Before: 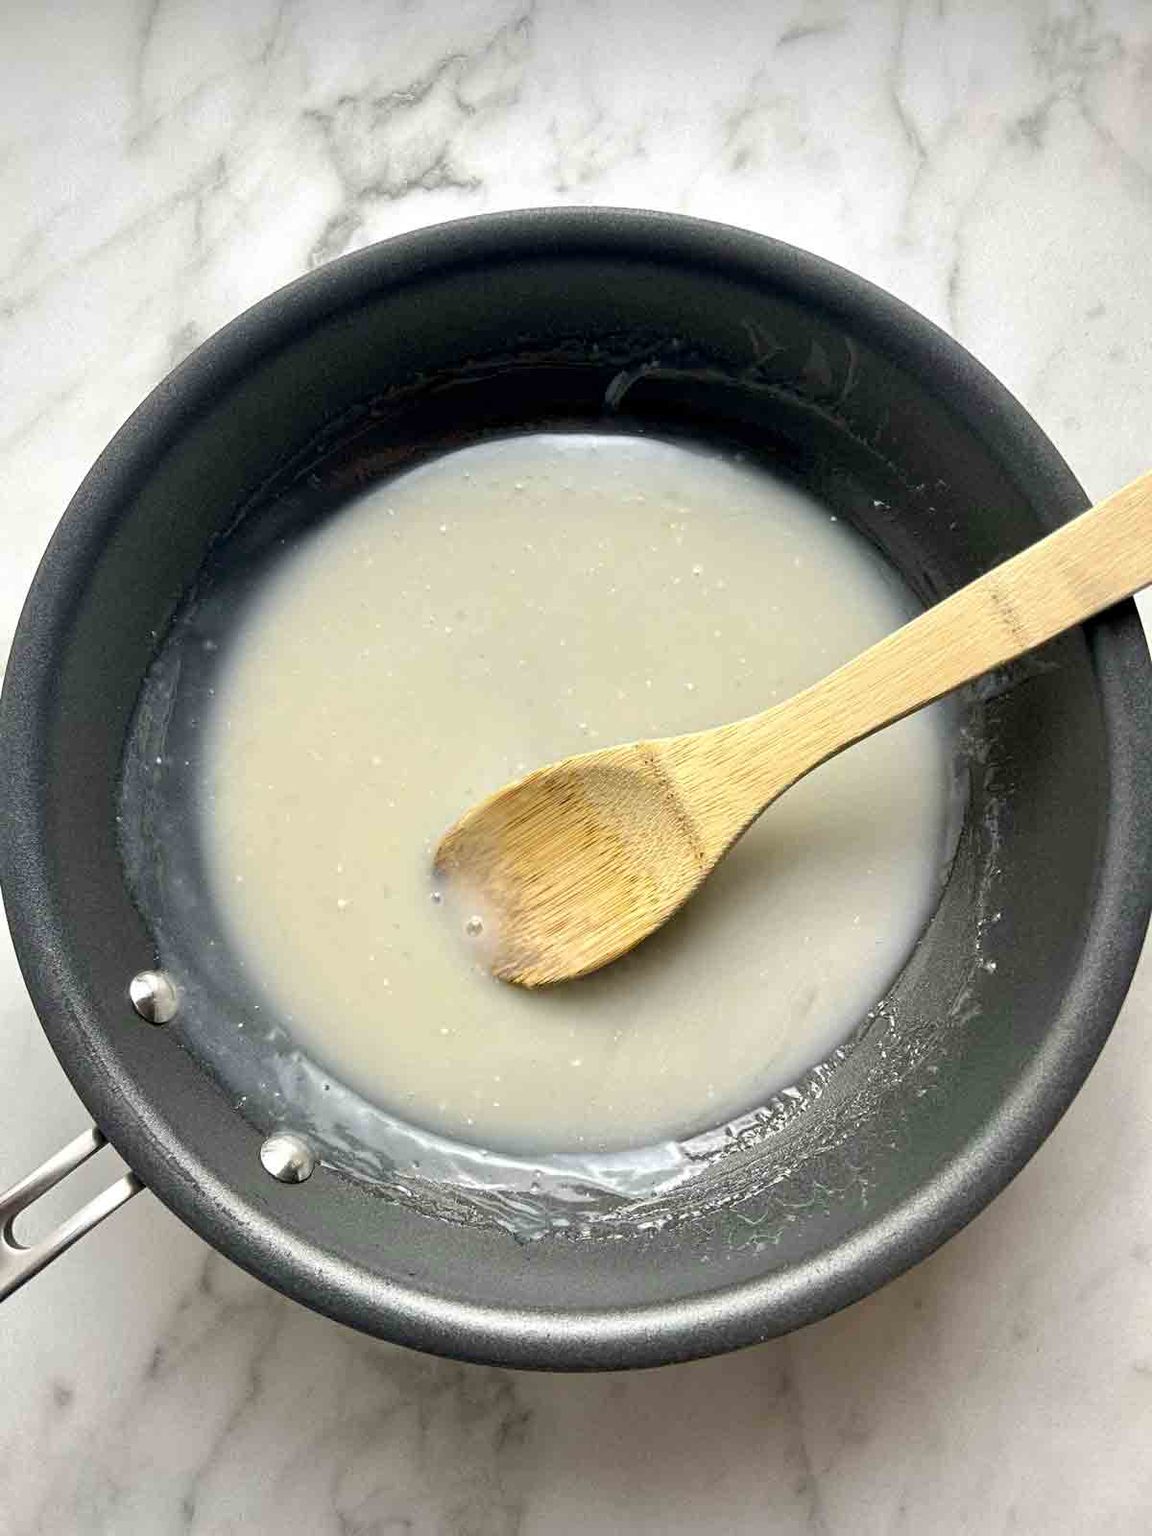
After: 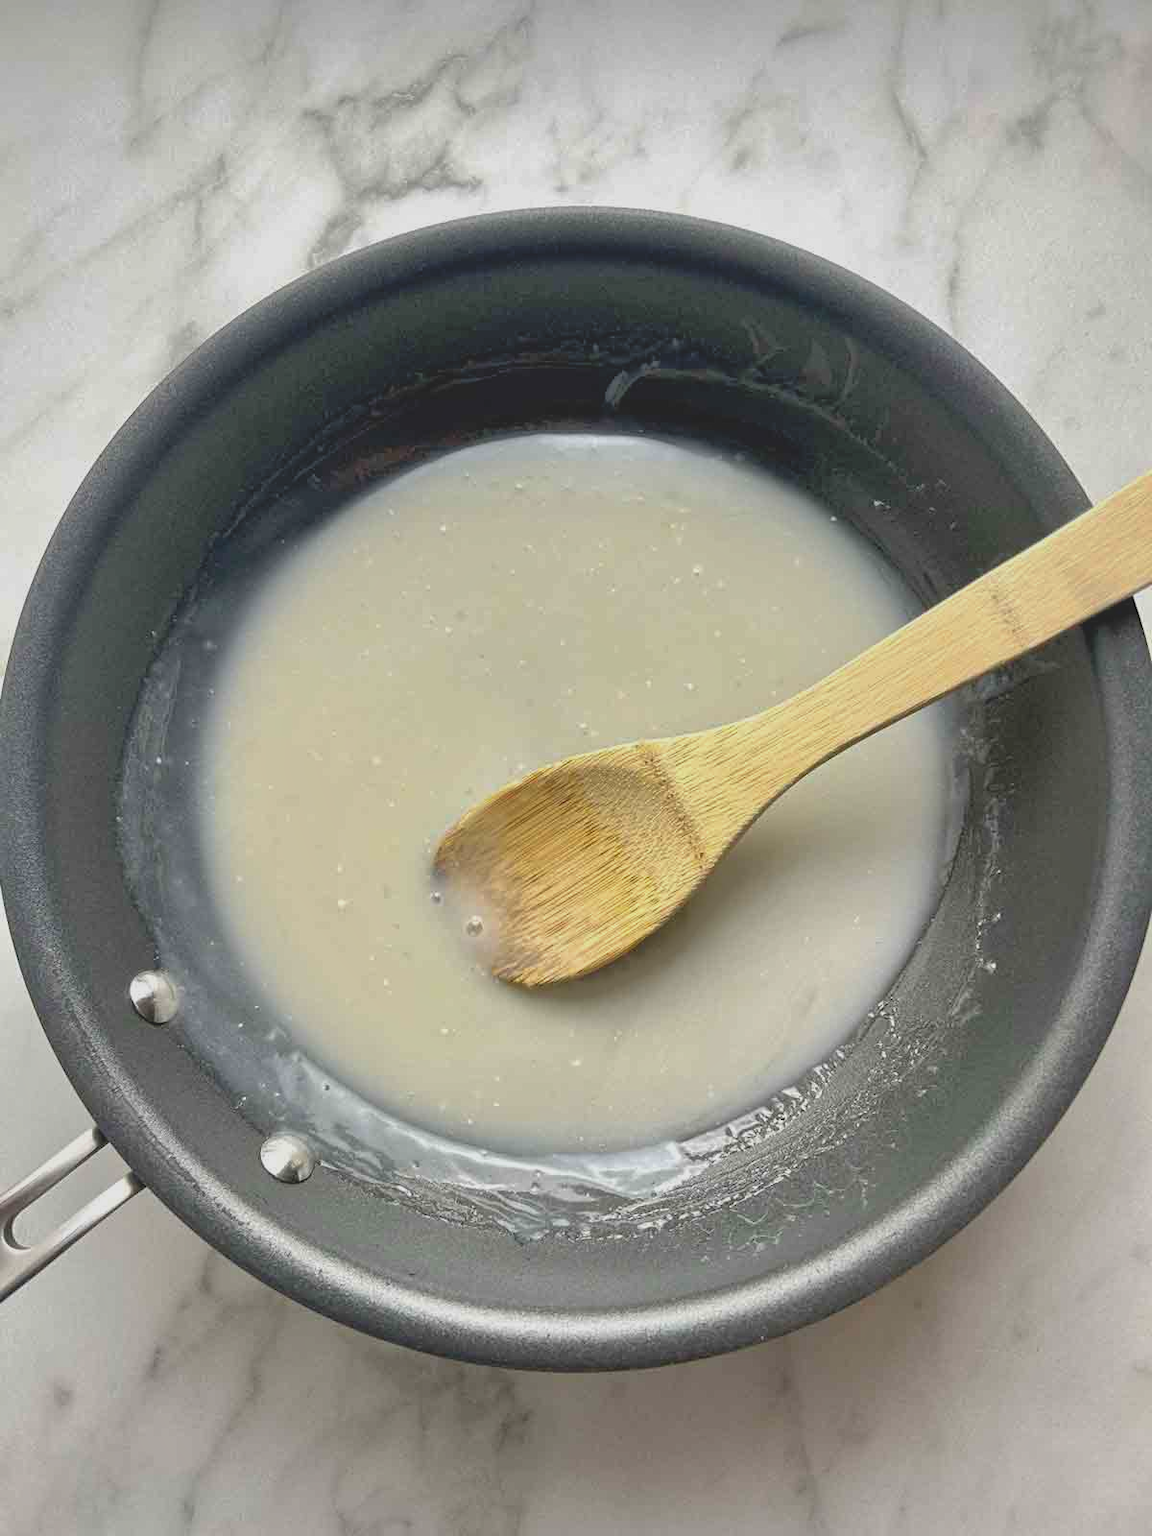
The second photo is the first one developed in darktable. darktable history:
shadows and highlights: on, module defaults
contrast brightness saturation: contrast -0.15, brightness 0.05, saturation -0.12
